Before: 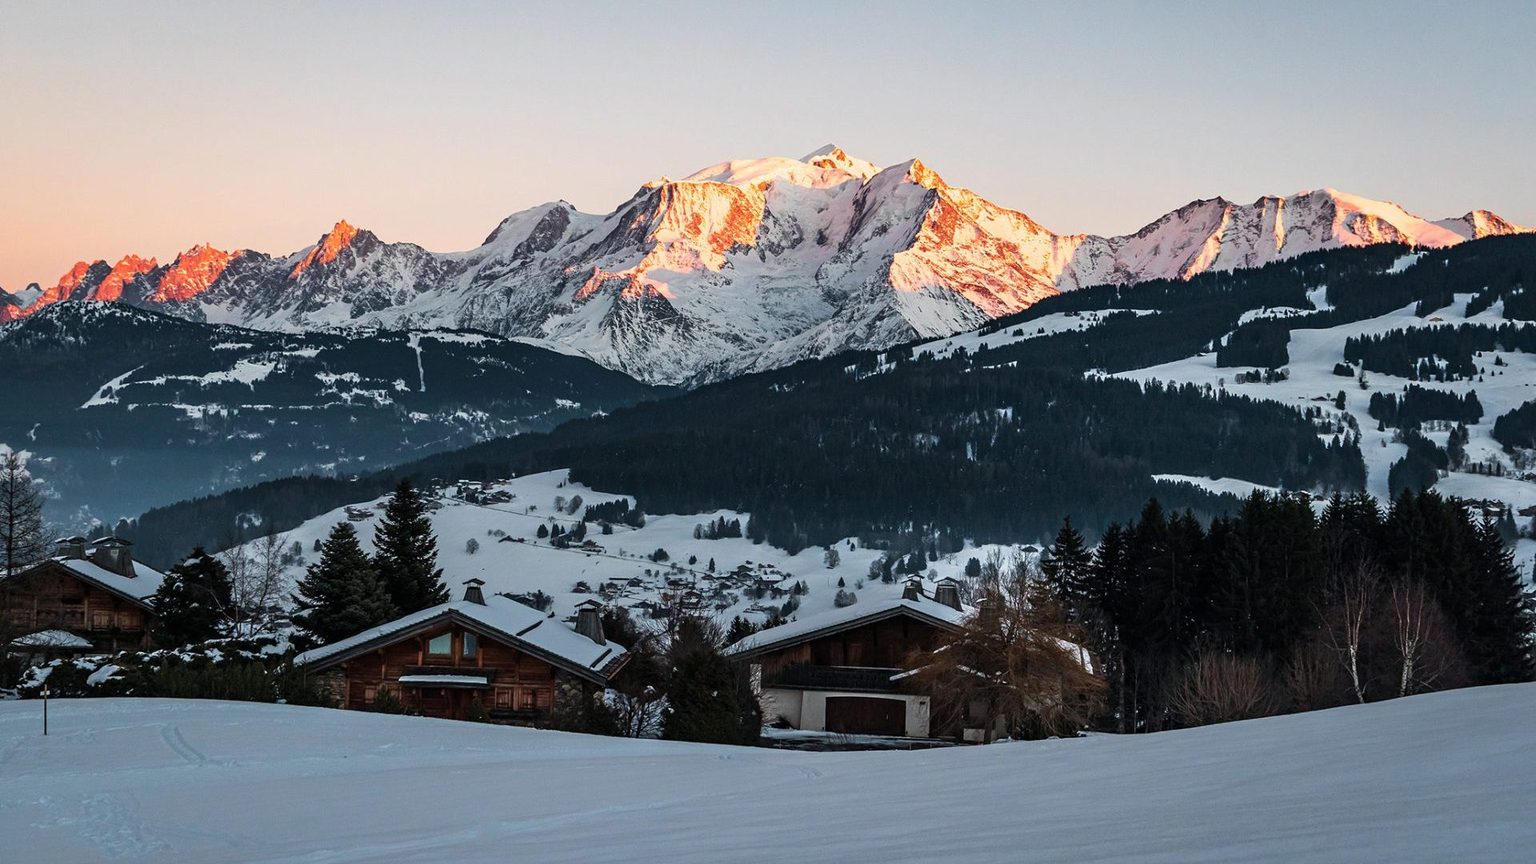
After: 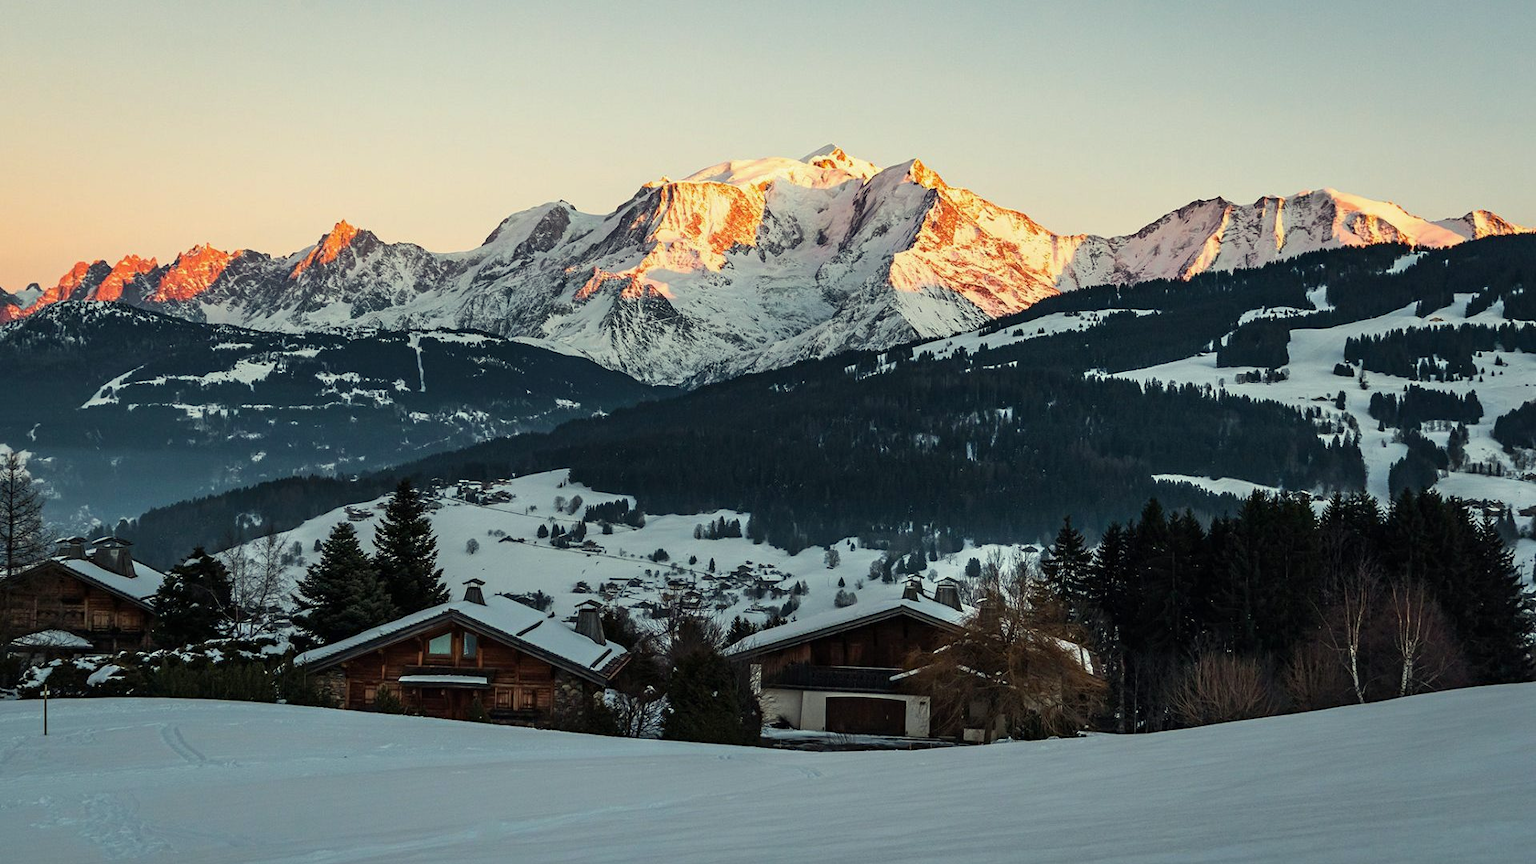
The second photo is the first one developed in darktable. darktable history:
color correction: highlights a* -5.69, highlights b* 10.91
